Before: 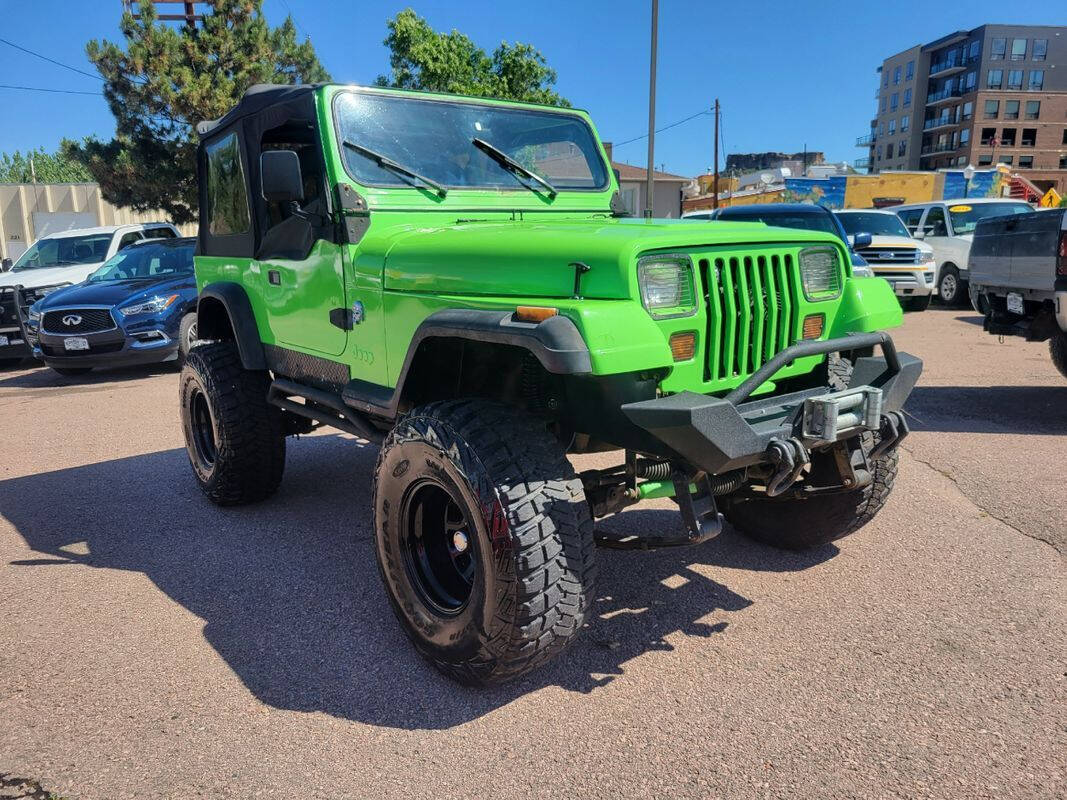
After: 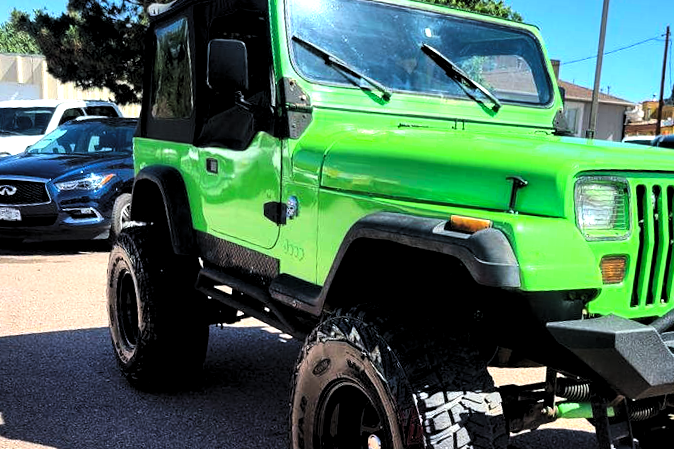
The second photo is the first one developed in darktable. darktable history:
crop and rotate: angle -4.99°, left 2.122%, top 6.945%, right 27.566%, bottom 30.519%
white balance: red 0.986, blue 1.01
contrast brightness saturation: contrast 0.2, brightness 0.16, saturation 0.22
levels: levels [0.129, 0.519, 0.867]
